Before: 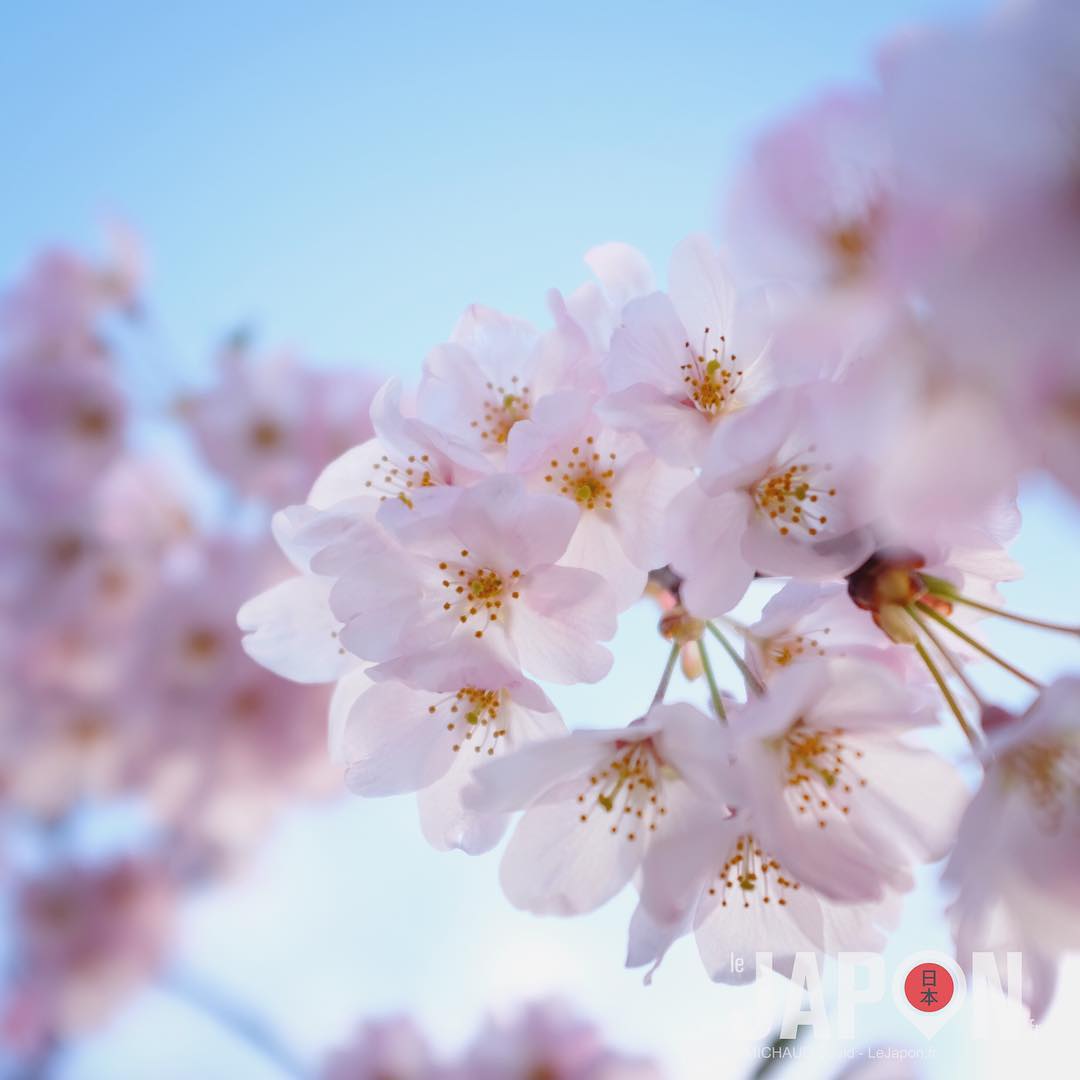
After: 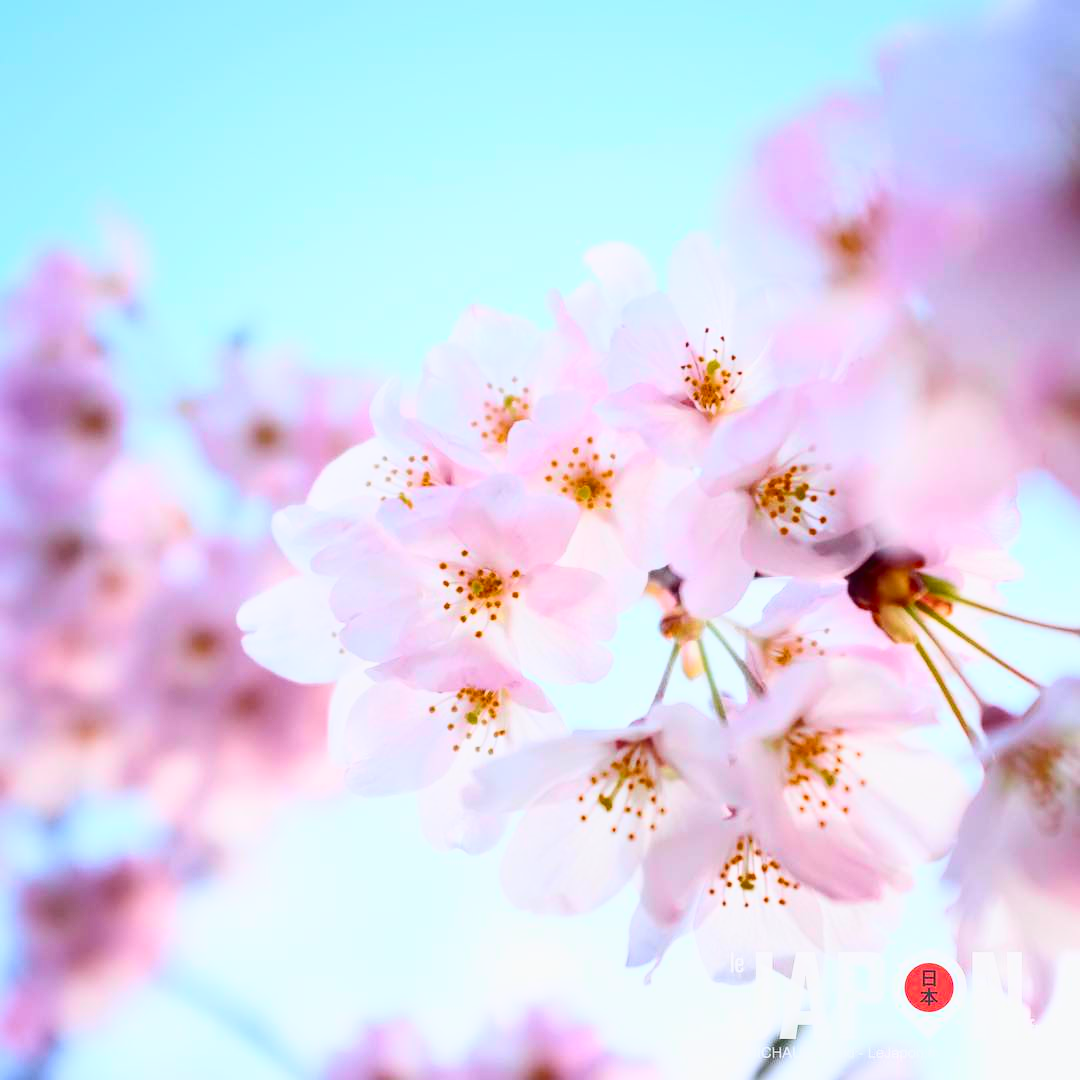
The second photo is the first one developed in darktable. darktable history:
tone equalizer: on, module defaults
tone curve: curves: ch0 [(0, 0) (0.187, 0.12) (0.384, 0.363) (0.577, 0.681) (0.735, 0.881) (0.864, 0.959) (1, 0.987)]; ch1 [(0, 0) (0.402, 0.36) (0.476, 0.466) (0.501, 0.501) (0.518, 0.514) (0.564, 0.614) (0.614, 0.664) (0.741, 0.829) (1, 1)]; ch2 [(0, 0) (0.429, 0.387) (0.483, 0.481) (0.503, 0.501) (0.522, 0.531) (0.564, 0.605) (0.615, 0.697) (0.702, 0.774) (1, 0.895)], color space Lab, independent channels
